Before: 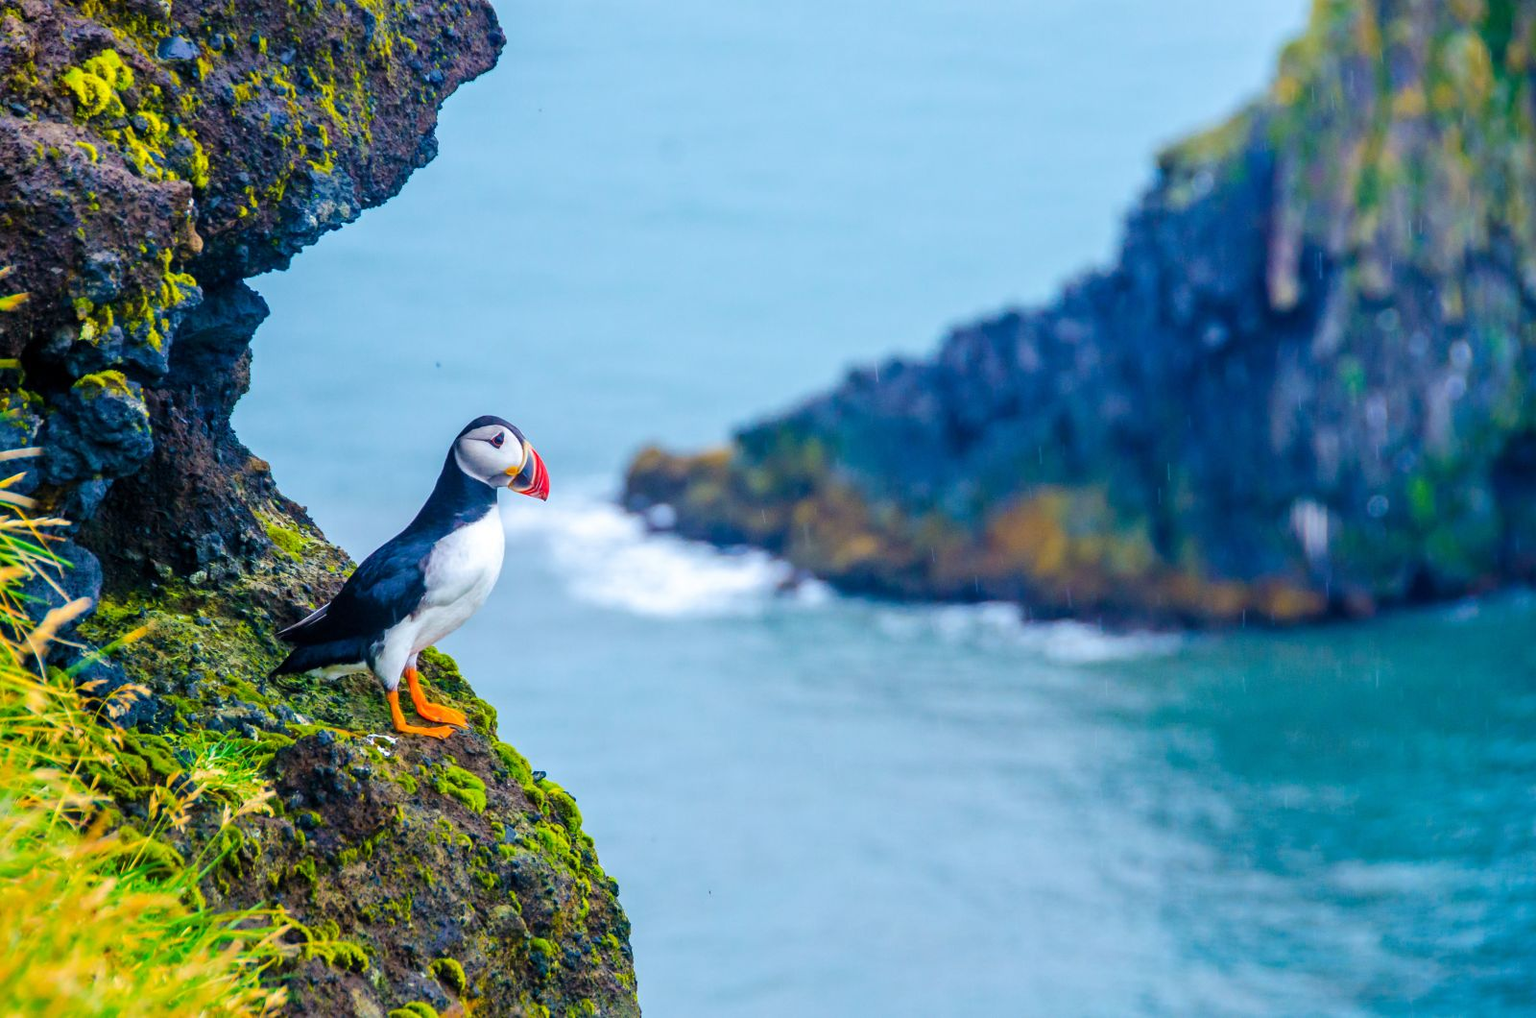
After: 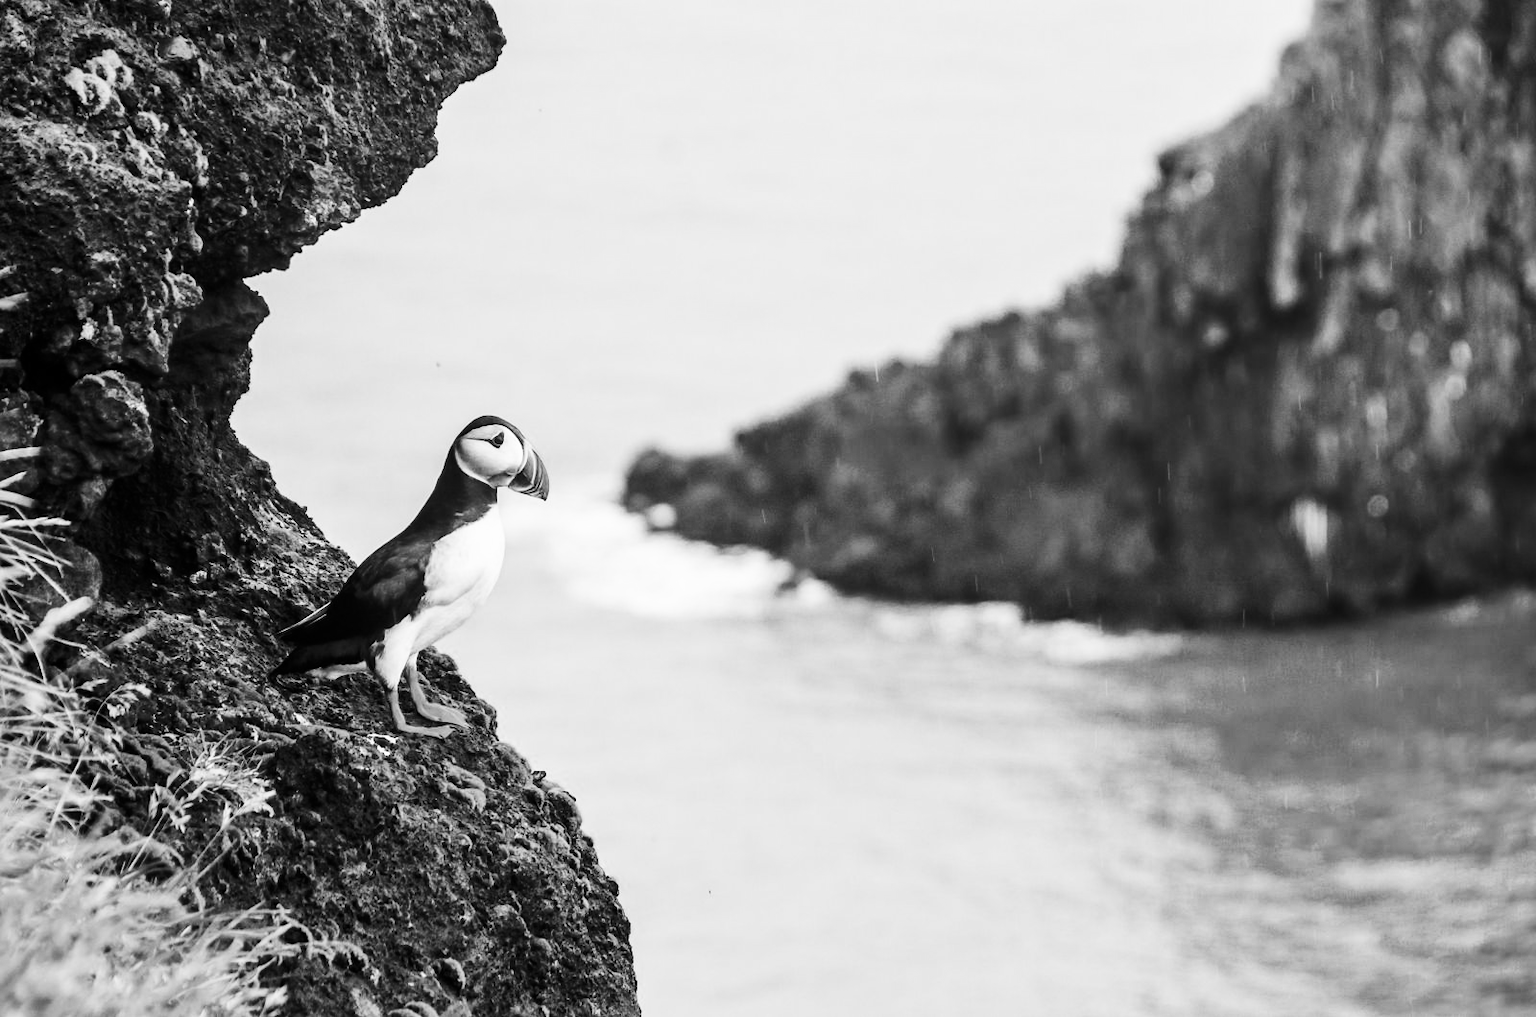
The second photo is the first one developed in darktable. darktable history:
contrast brightness saturation: contrast 0.4, brightness 0.05, saturation 0.25
color calibration: output gray [0.21, 0.42, 0.37, 0], gray › normalize channels true, illuminant same as pipeline (D50), adaptation XYZ, x 0.346, y 0.359, gamut compression 0
